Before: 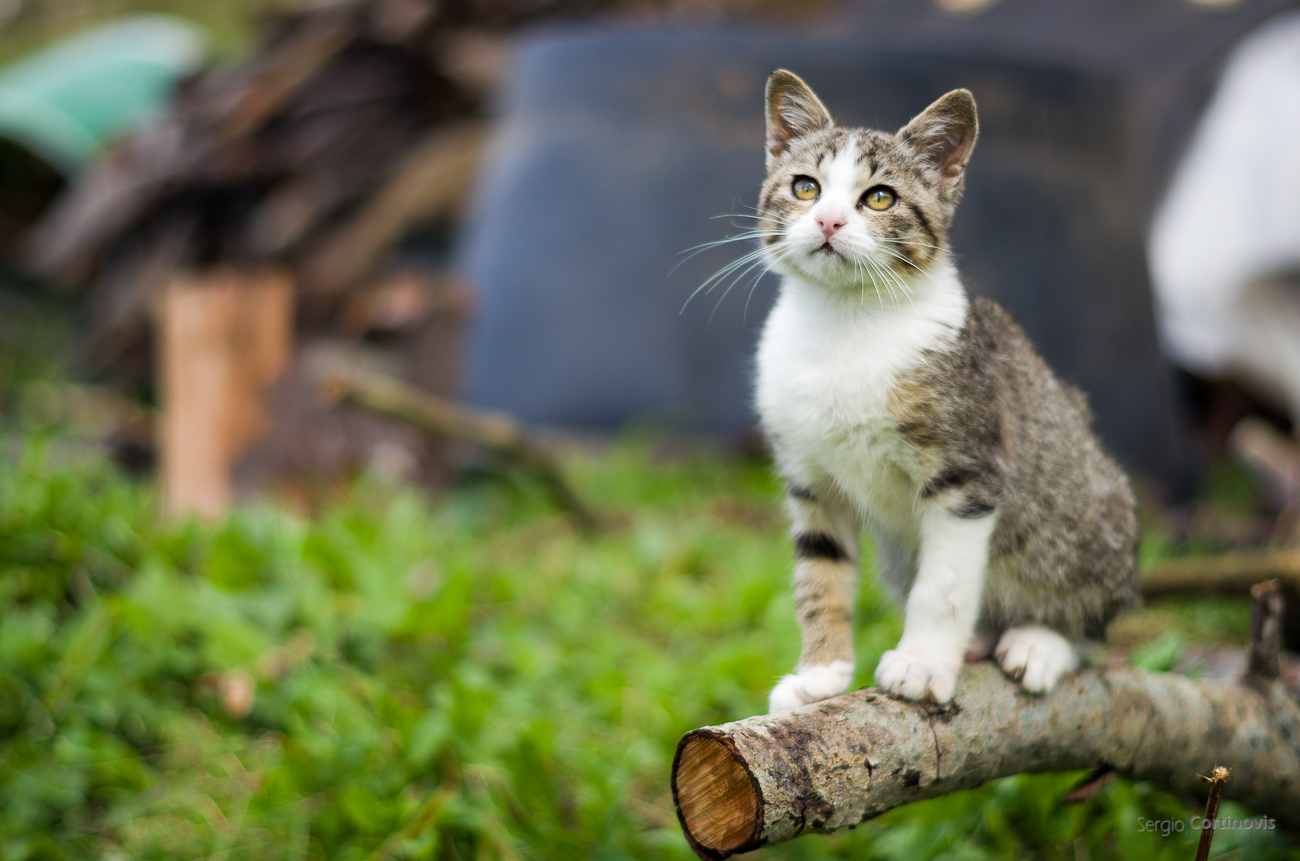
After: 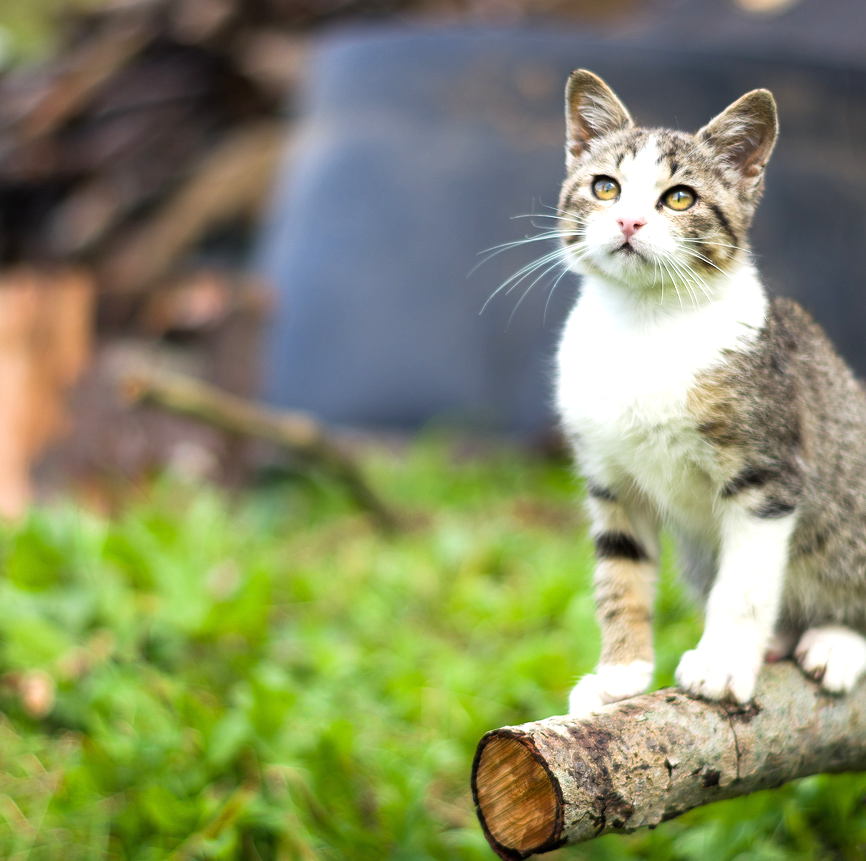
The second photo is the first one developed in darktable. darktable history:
crop: left 15.419%, right 17.914%
exposure: black level correction 0, exposure 0.6 EV, compensate exposure bias true, compensate highlight preservation false
